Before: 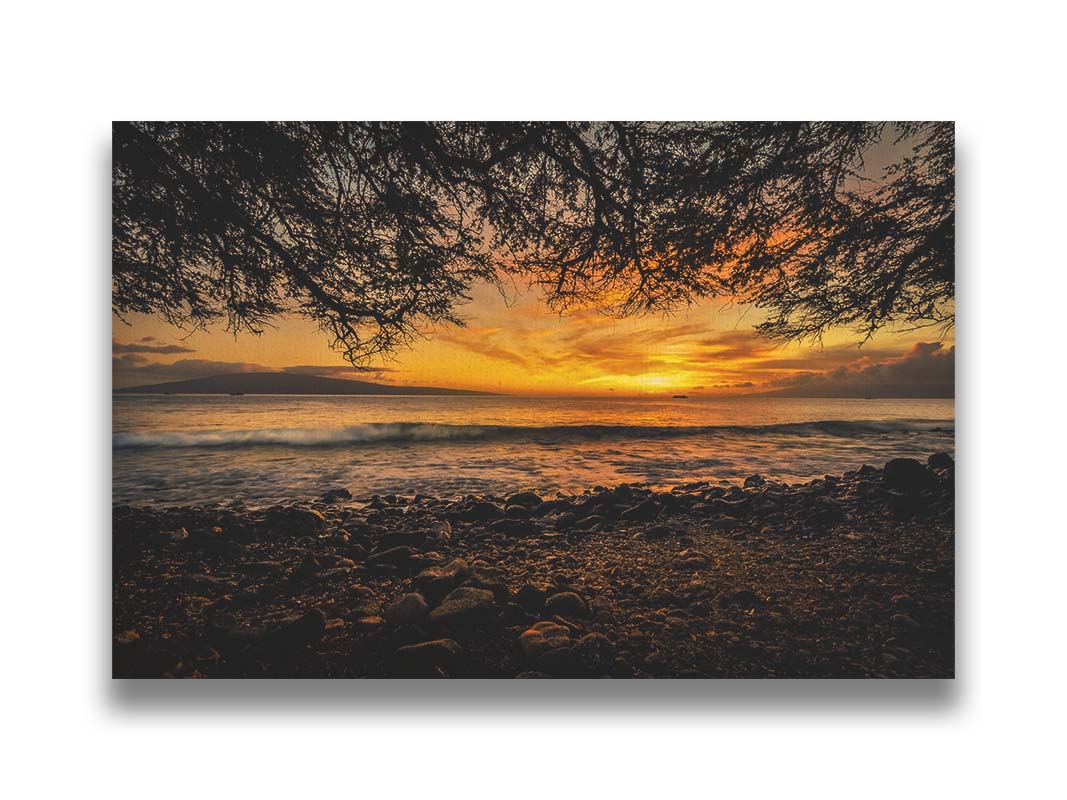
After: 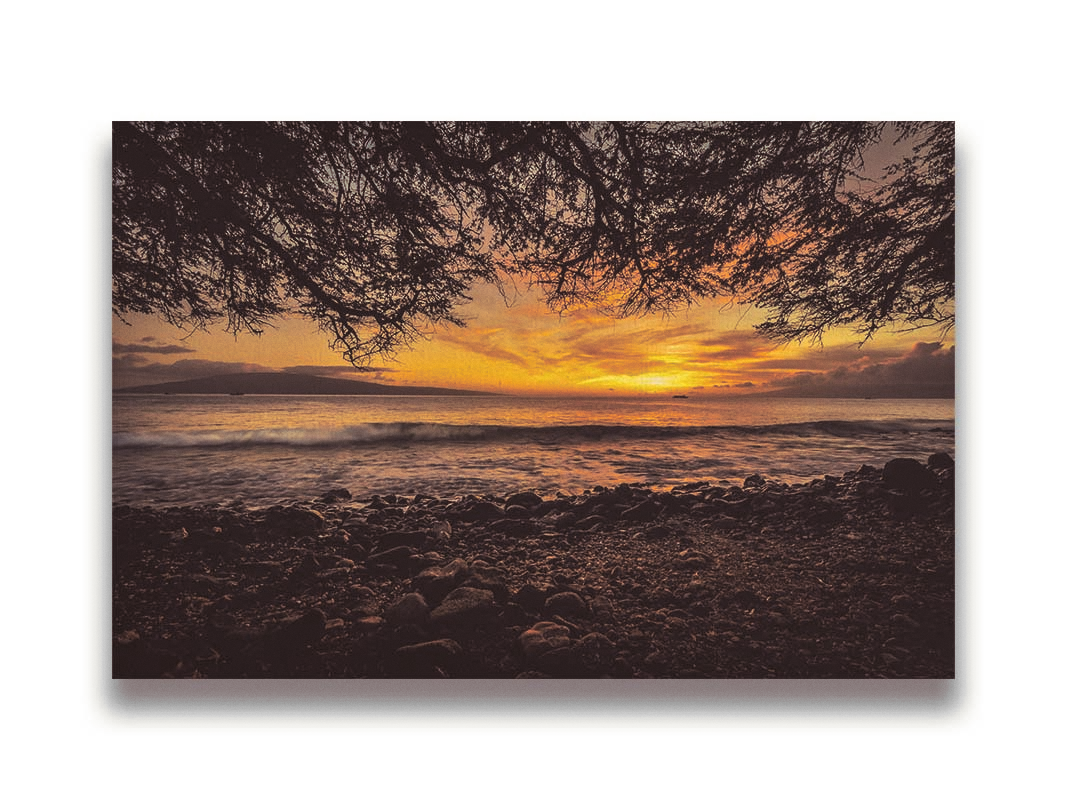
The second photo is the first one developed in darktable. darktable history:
grain: coarseness 0.09 ISO, strength 10%
split-toning: shadows › saturation 0.24, highlights › hue 54°, highlights › saturation 0.24
